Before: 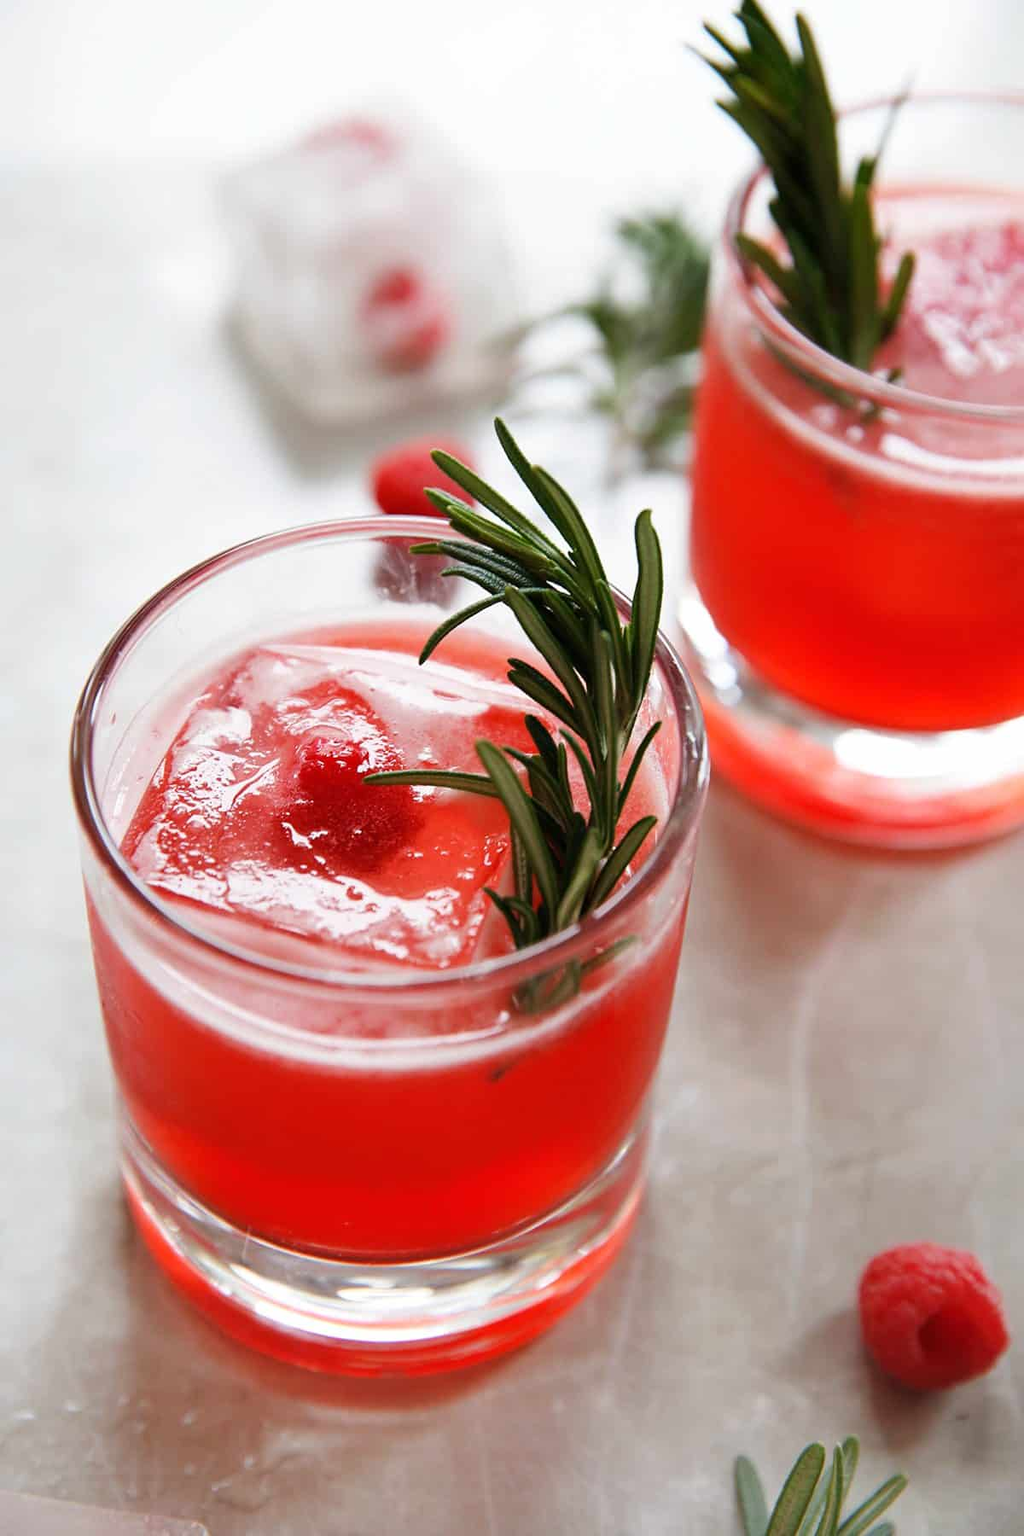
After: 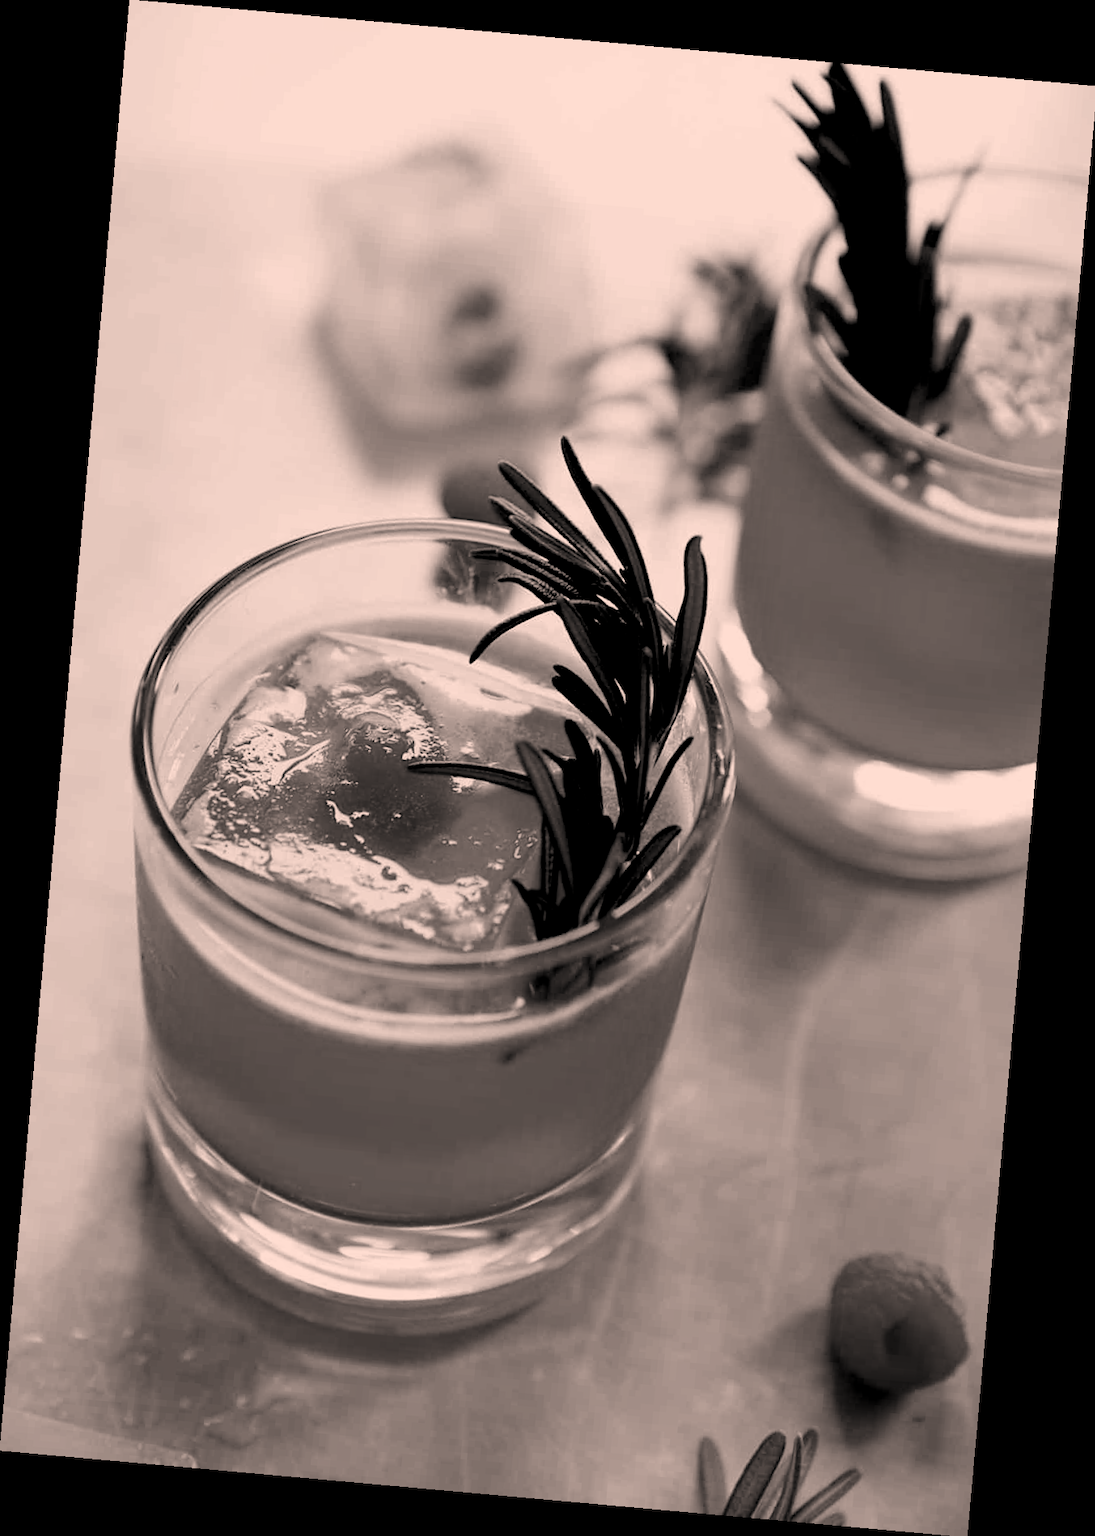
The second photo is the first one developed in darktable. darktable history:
rotate and perspective: rotation 5.12°, automatic cropping off
color correction: highlights a* 11.96, highlights b* 11.58
exposure: black level correction 0.046, exposure -0.228 EV, compensate highlight preservation false
color calibration: output gray [0.21, 0.42, 0.37, 0], gray › normalize channels true, illuminant same as pipeline (D50), adaptation XYZ, x 0.346, y 0.359, gamut compression 0
